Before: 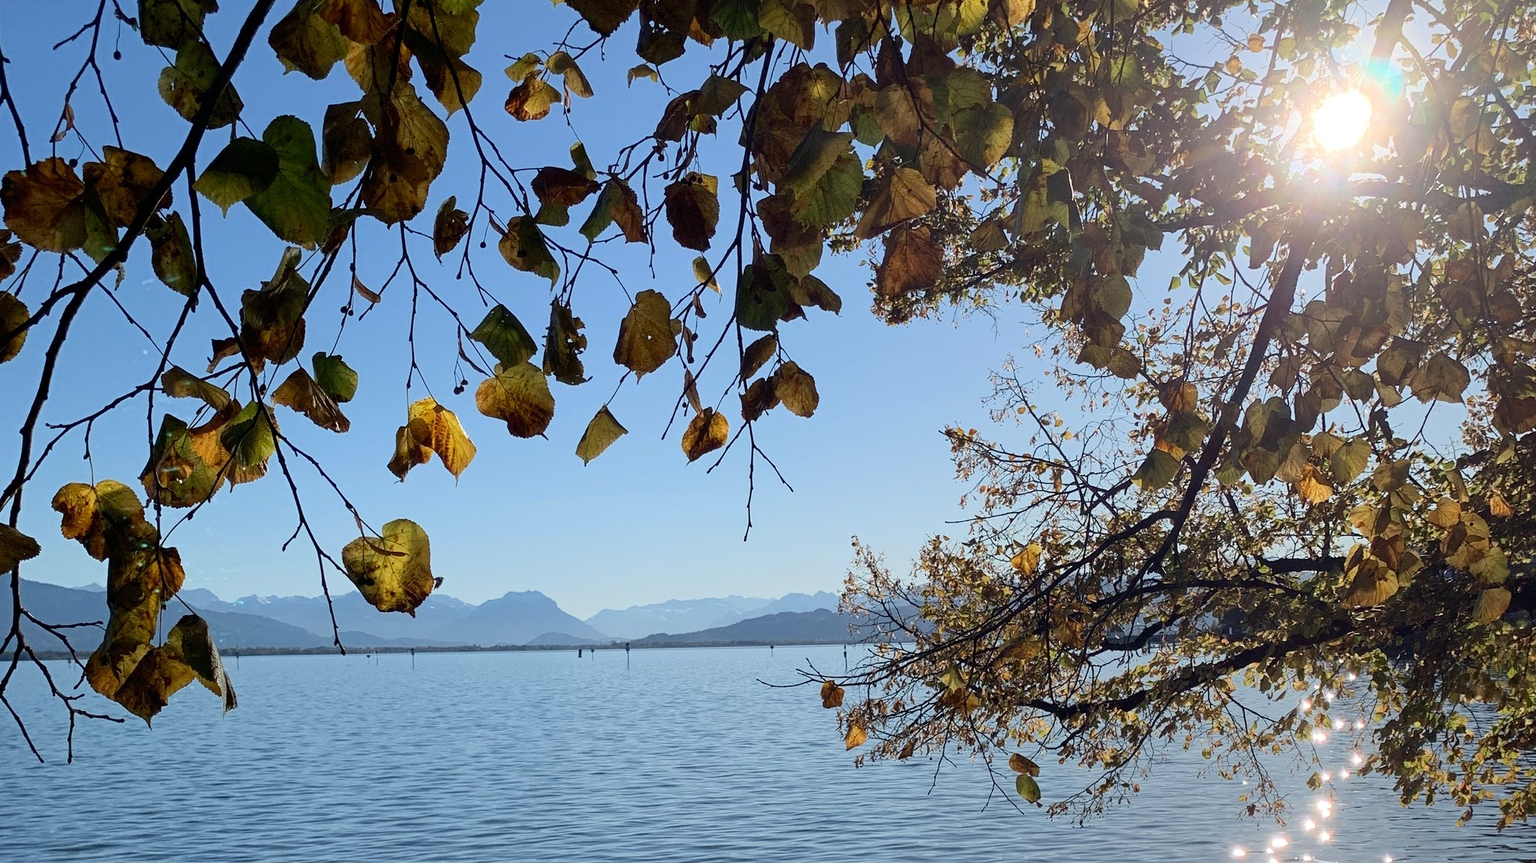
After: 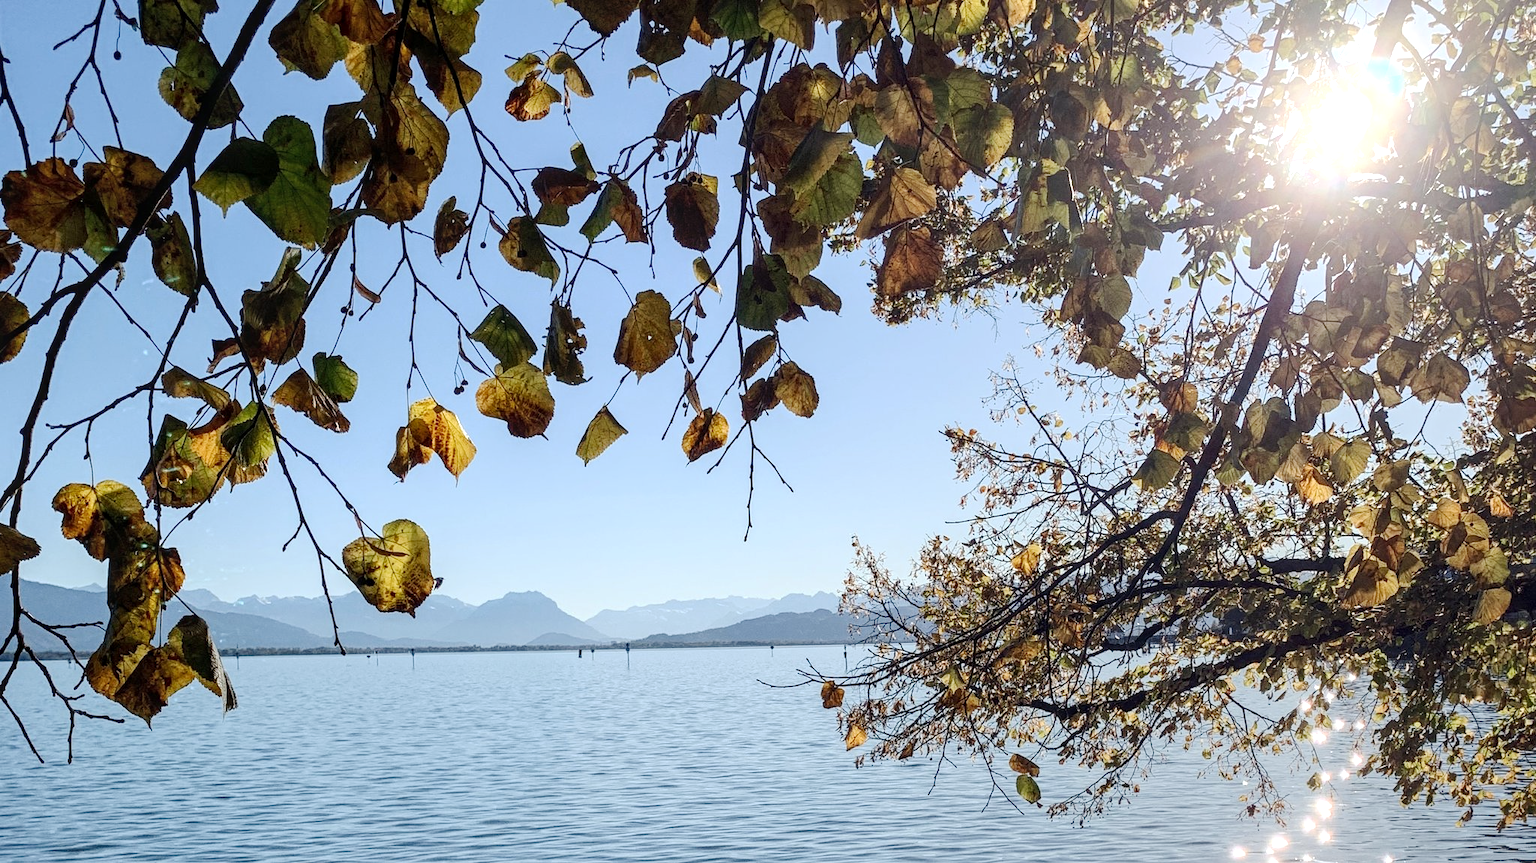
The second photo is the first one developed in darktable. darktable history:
local contrast: on, module defaults
base curve: curves: ch0 [(0, 0) (0.158, 0.273) (0.879, 0.895) (1, 1)], preserve colors none
tone equalizer: -8 EV -0.417 EV, -7 EV -0.389 EV, -6 EV -0.333 EV, -5 EV -0.222 EV, -3 EV 0.222 EV, -2 EV 0.333 EV, -1 EV 0.389 EV, +0 EV 0.417 EV, edges refinement/feathering 500, mask exposure compensation -1.57 EV, preserve details no
